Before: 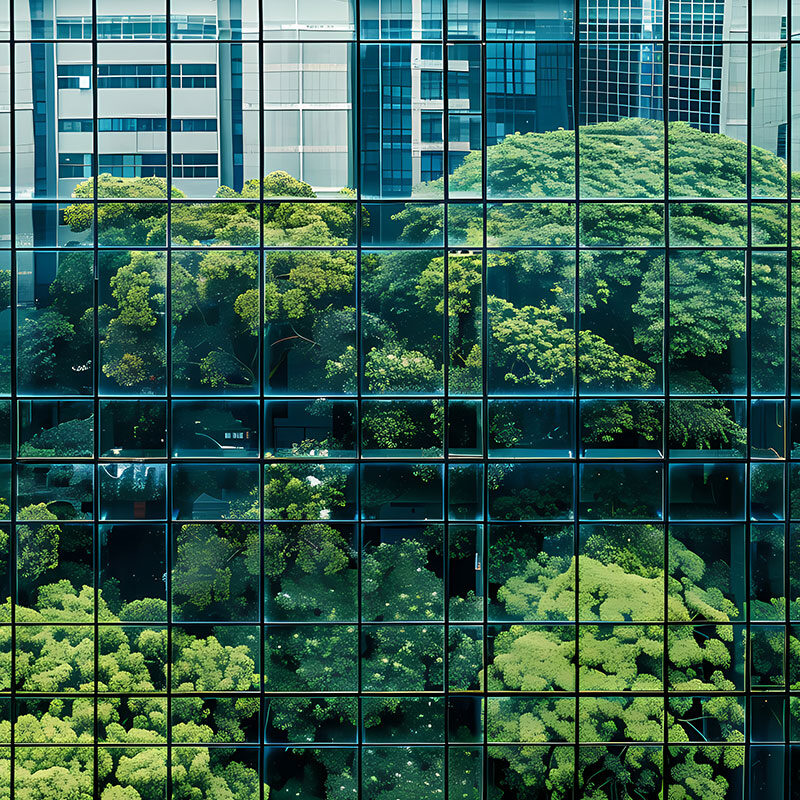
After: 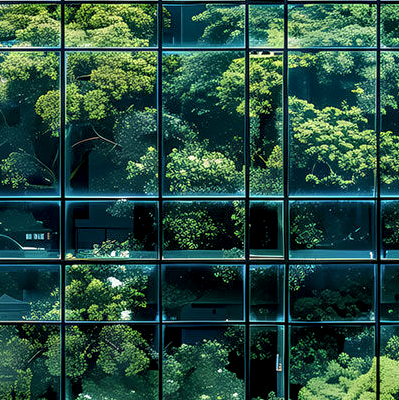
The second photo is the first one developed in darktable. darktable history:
crop: left 25%, top 25%, right 25%, bottom 25%
white balance: red 0.978, blue 0.999
local contrast: detail 150%
tone equalizer: on, module defaults
